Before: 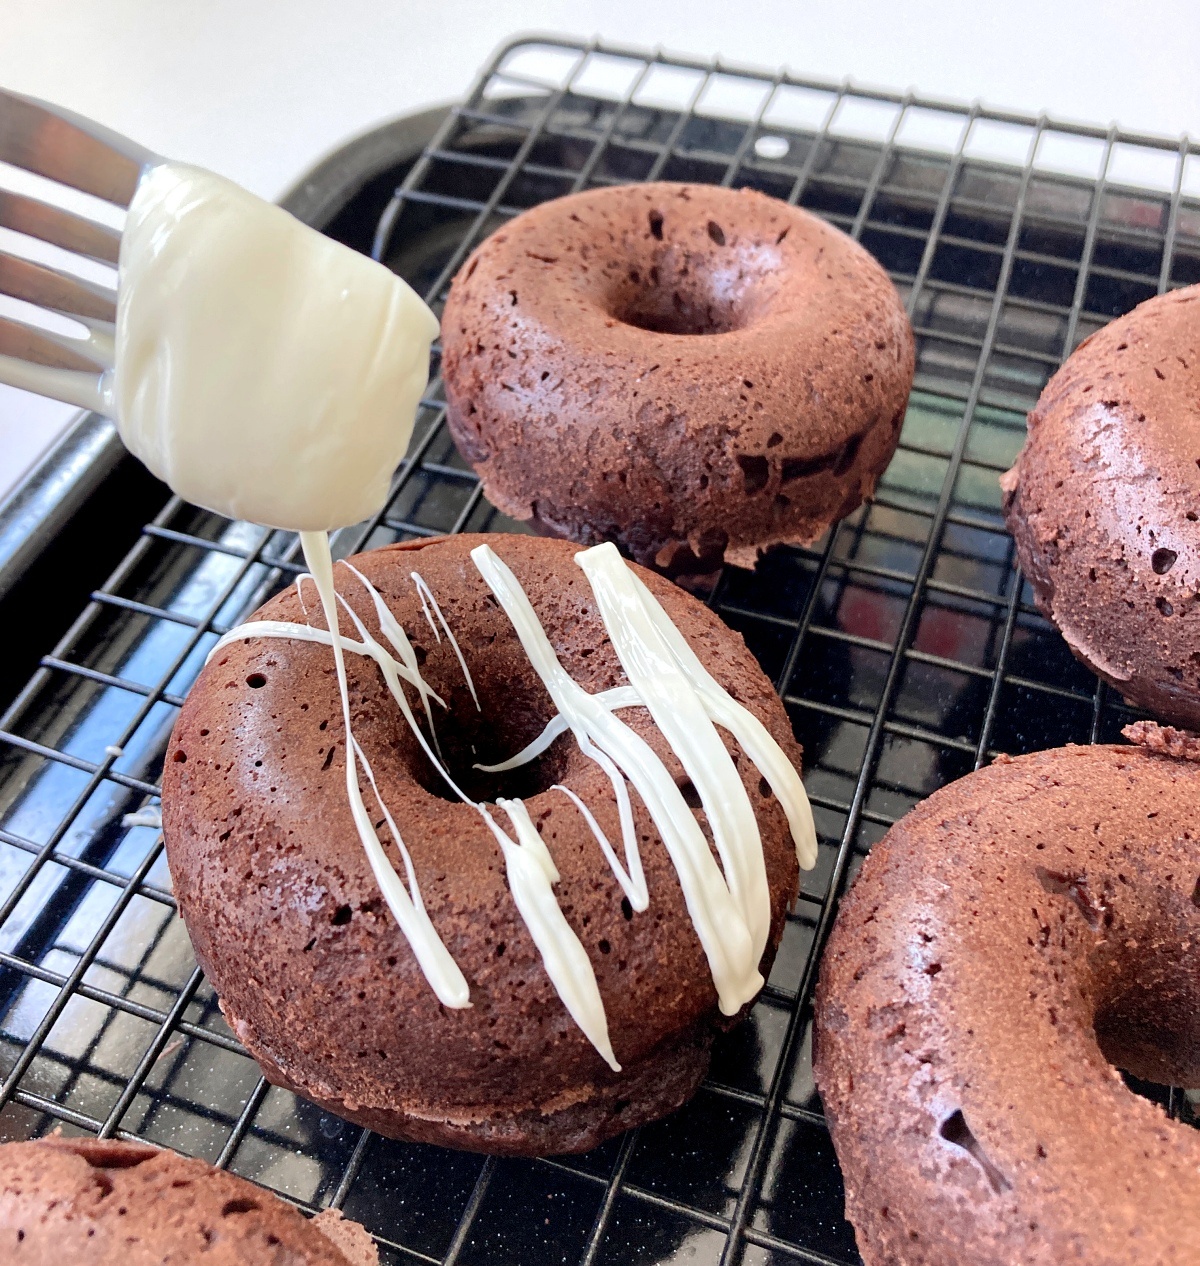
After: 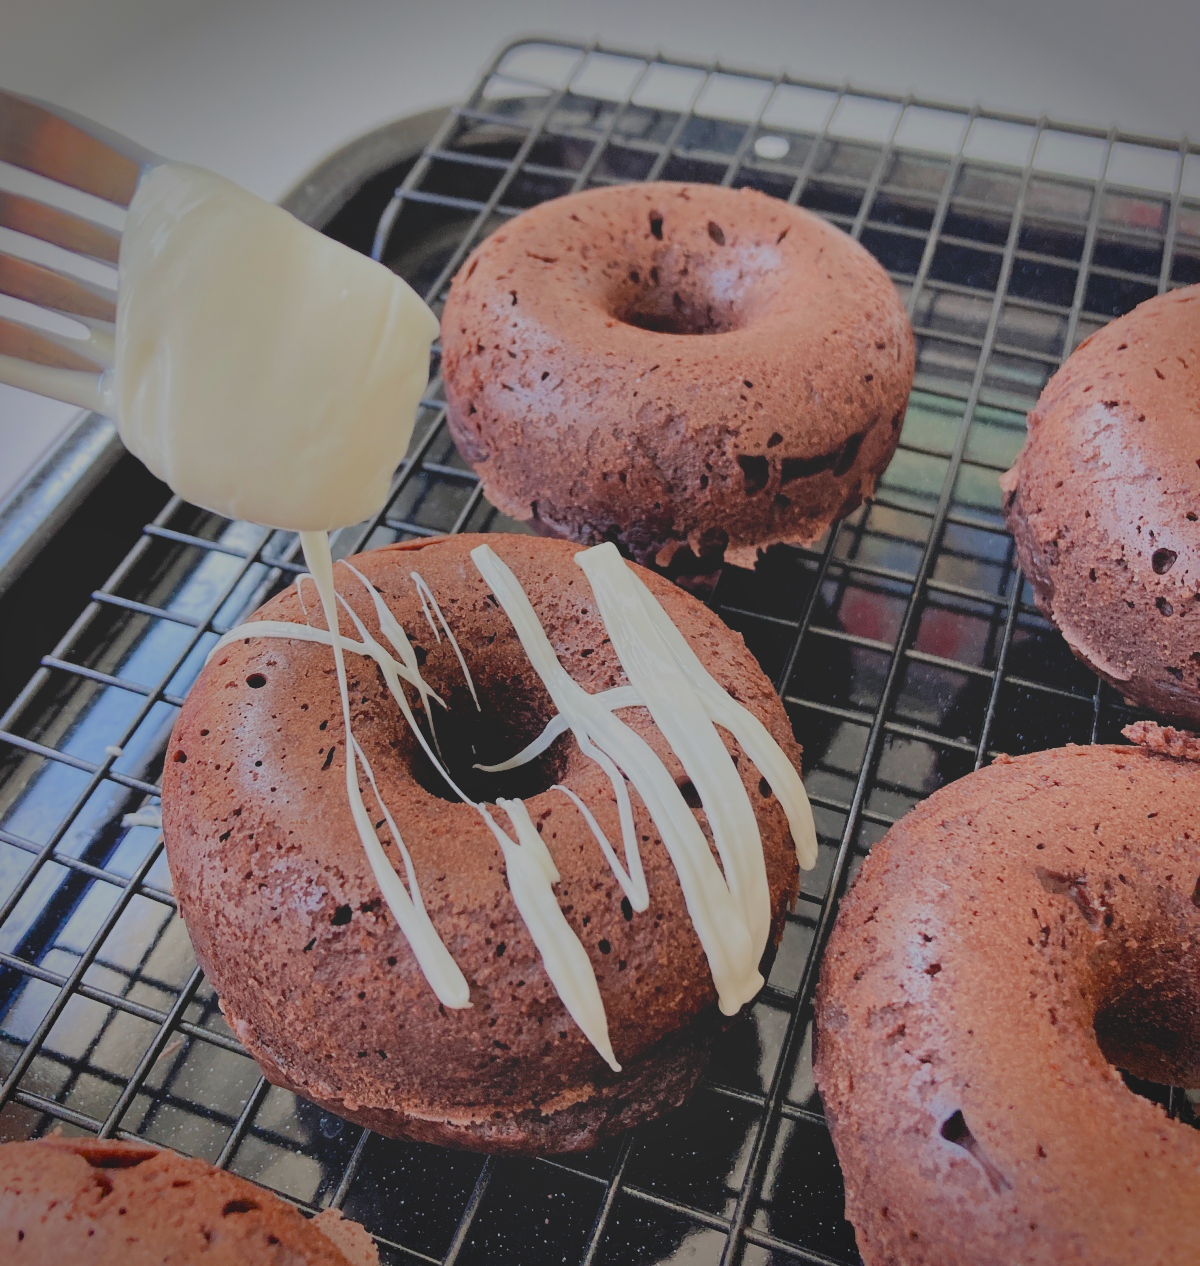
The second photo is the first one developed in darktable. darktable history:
filmic rgb: black relative exposure -7.32 EV, white relative exposure 5.09 EV, hardness 3.2
shadows and highlights: shadows 43.71, white point adjustment -1.46, soften with gaussian
vignetting: fall-off start 88.53%, fall-off radius 44.2%, saturation 0.376, width/height ratio 1.161
tone equalizer: on, module defaults
contrast brightness saturation: contrast -0.28
